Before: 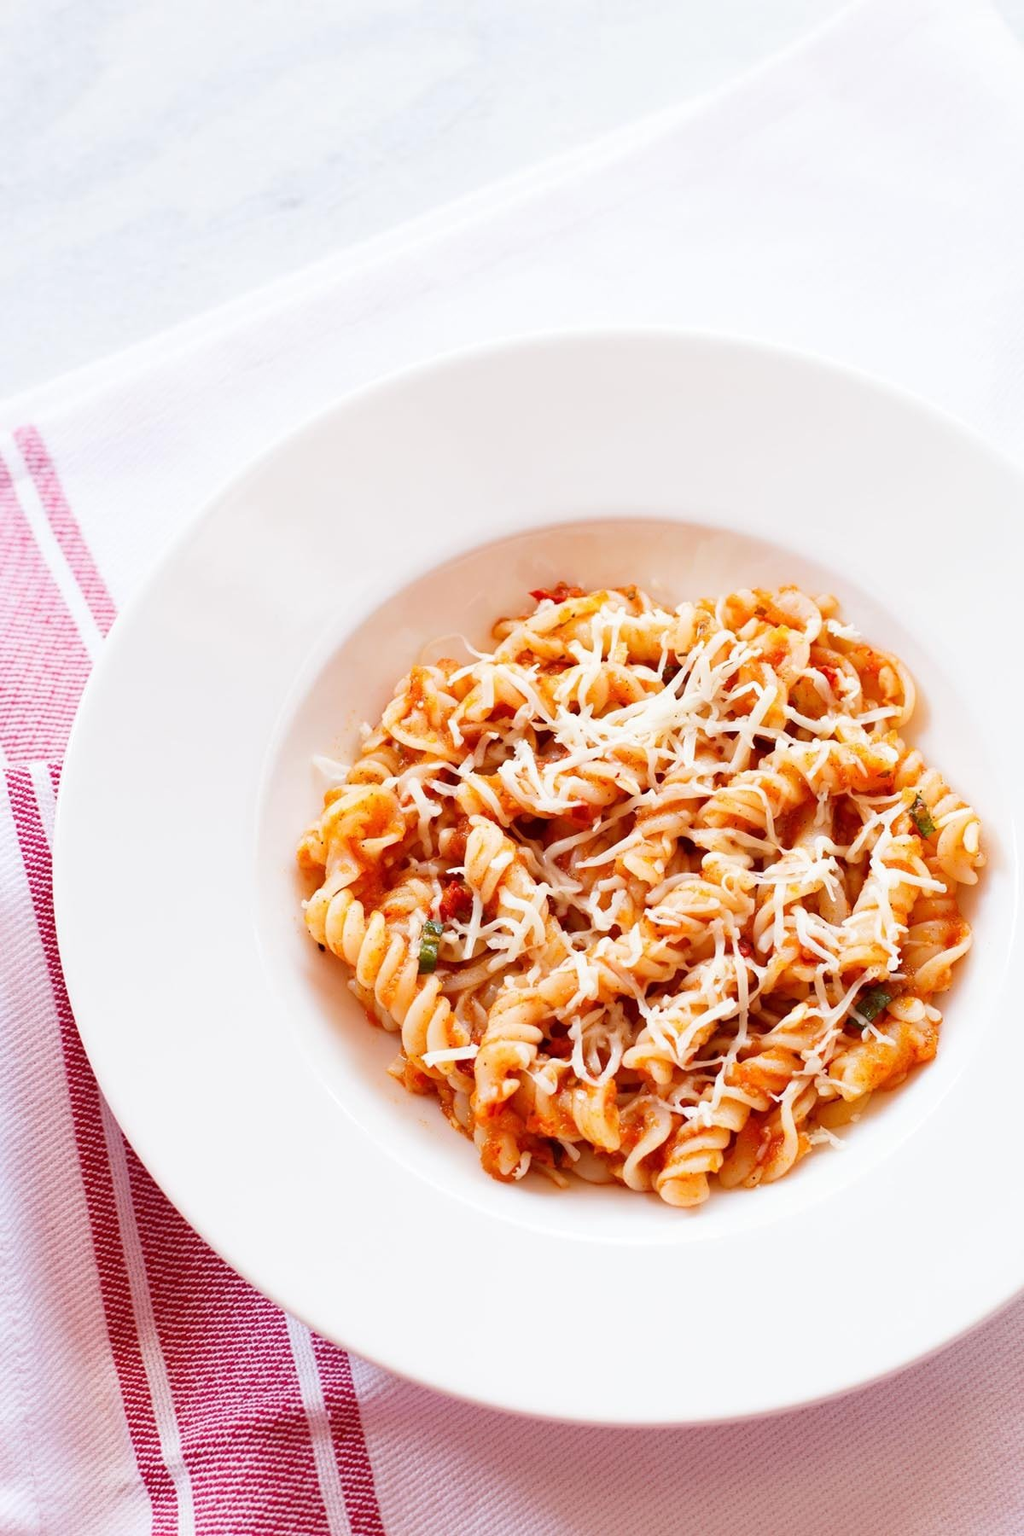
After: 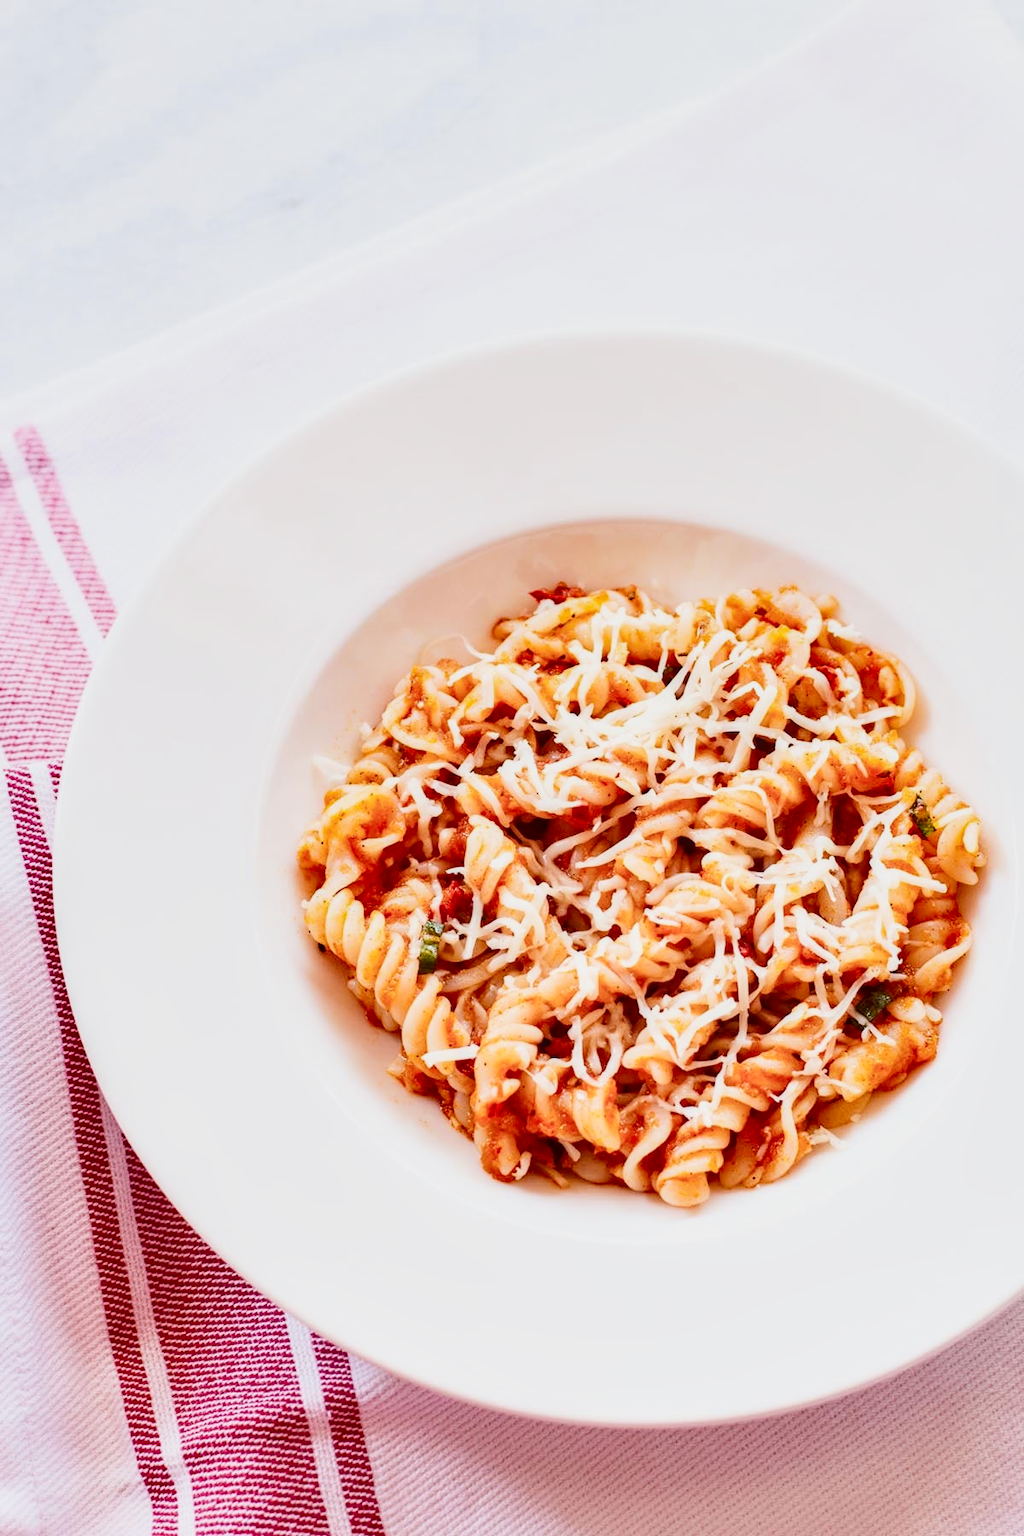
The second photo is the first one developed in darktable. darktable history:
exposure: black level correction 0.001, exposure 0.499 EV, compensate highlight preservation false
filmic rgb: black relative exposure -7.65 EV, white relative exposure 4.56 EV, hardness 3.61
tone curve: curves: ch0 [(0, 0) (0.003, 0.047) (0.011, 0.051) (0.025, 0.051) (0.044, 0.057) (0.069, 0.068) (0.1, 0.076) (0.136, 0.108) (0.177, 0.166) (0.224, 0.229) (0.277, 0.299) (0.335, 0.364) (0.399, 0.46) (0.468, 0.553) (0.543, 0.639) (0.623, 0.724) (0.709, 0.808) (0.801, 0.886) (0.898, 0.954) (1, 1)], color space Lab, independent channels, preserve colors none
local contrast: on, module defaults
shadows and highlights: low approximation 0.01, soften with gaussian
